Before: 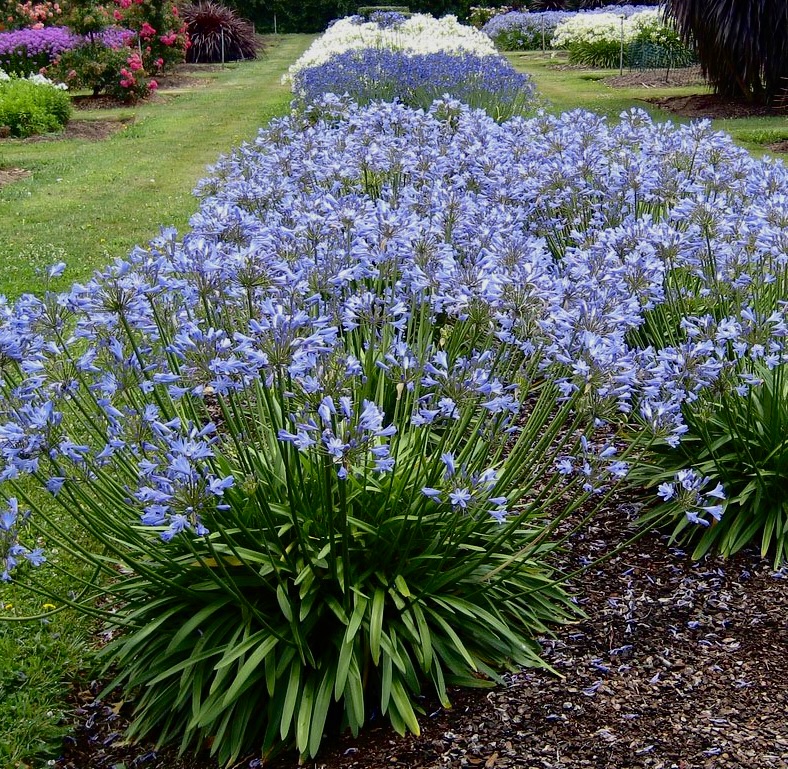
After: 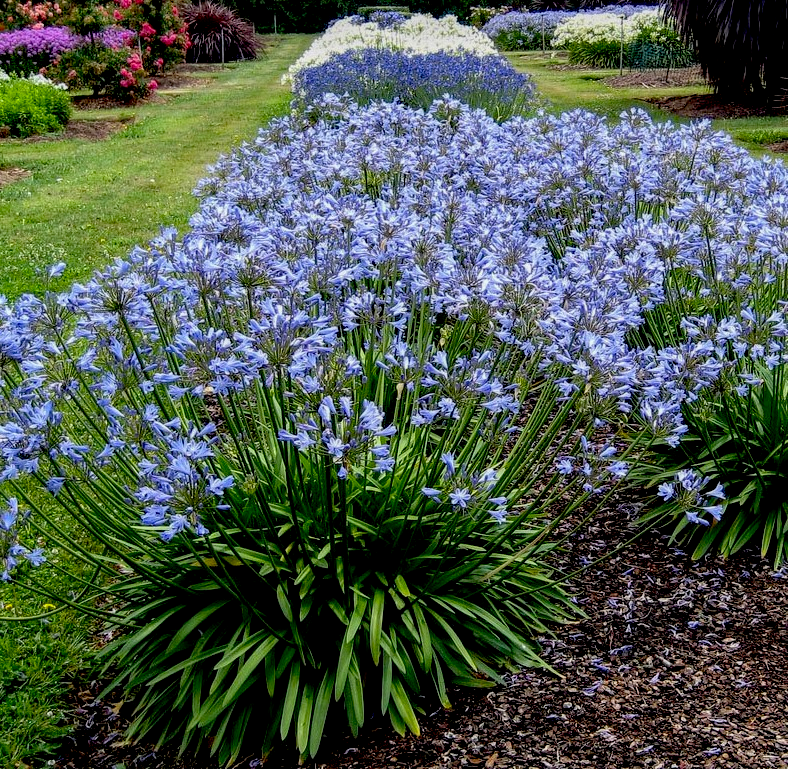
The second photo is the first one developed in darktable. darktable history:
local contrast: detail 130%
exposure: black level correction 0.011, compensate highlight preservation false
white balance: red 1, blue 1
